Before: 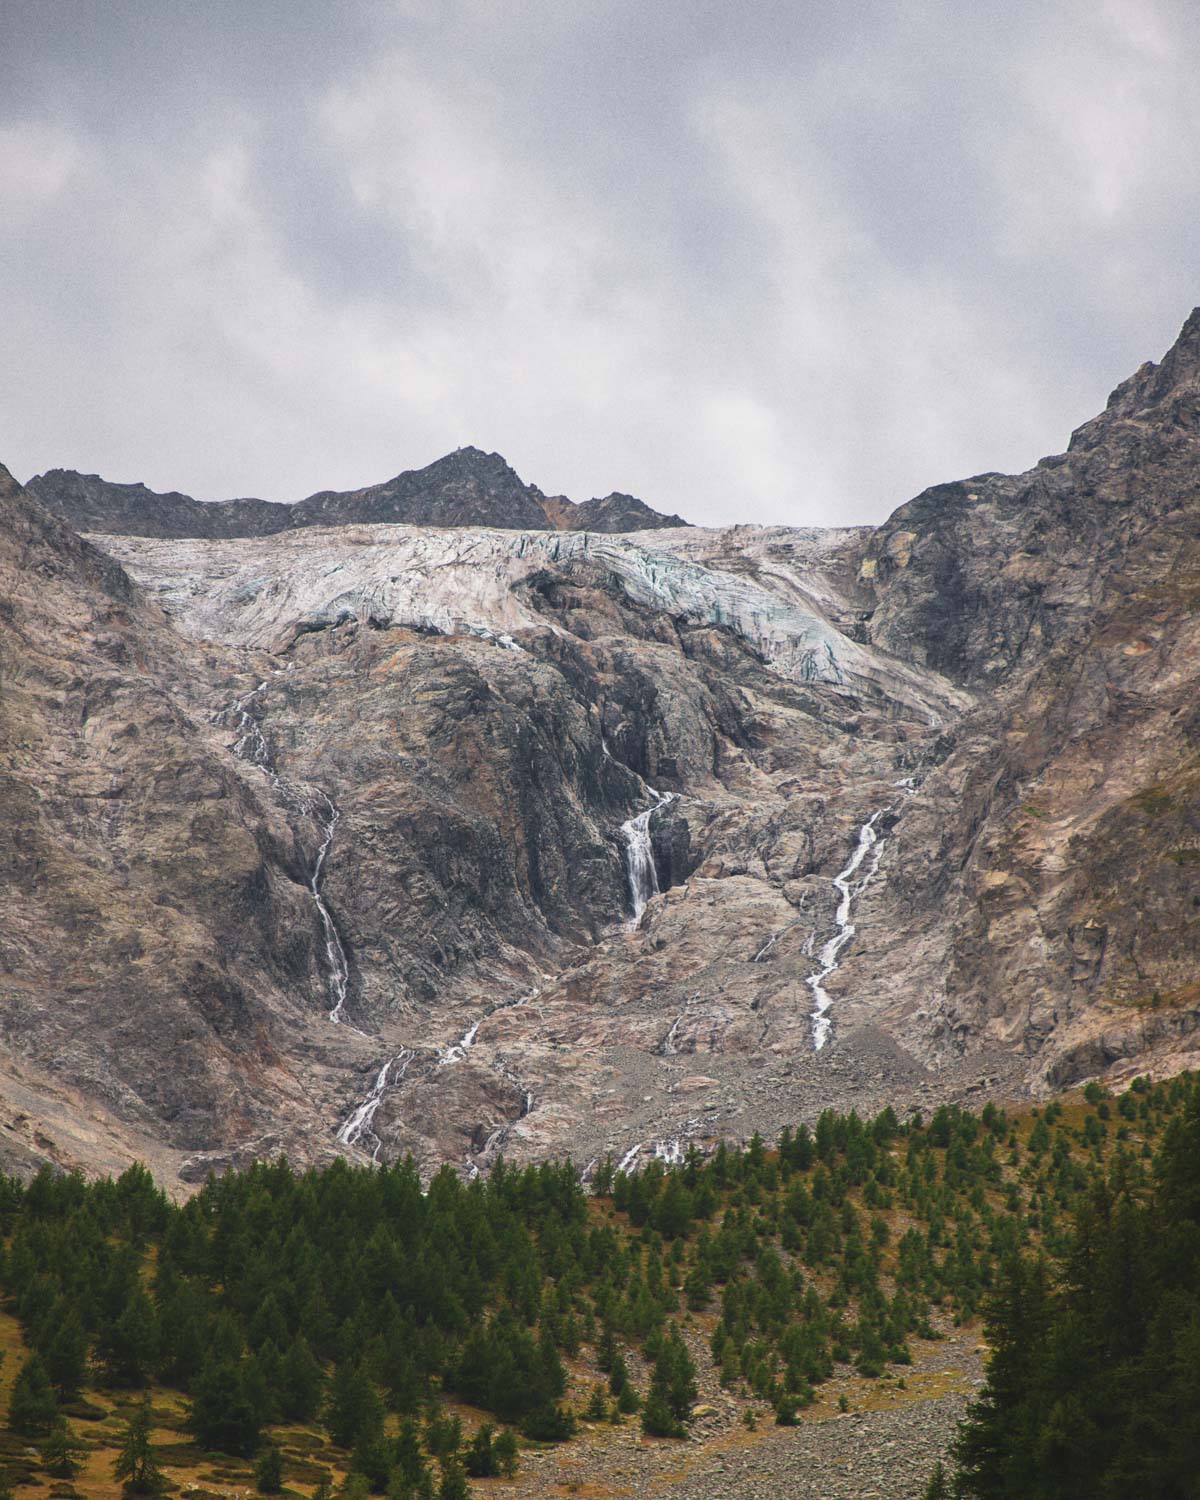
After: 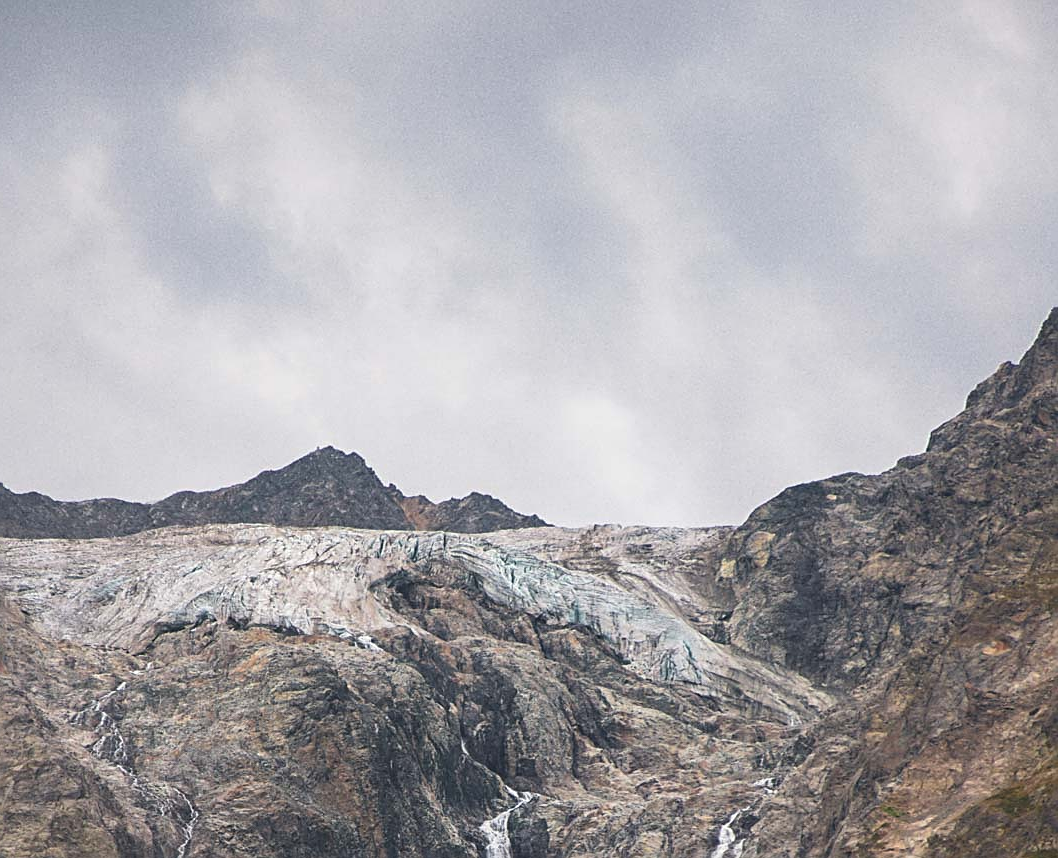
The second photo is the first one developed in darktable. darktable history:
crop and rotate: left 11.812%, bottom 42.776%
sharpen: on, module defaults
